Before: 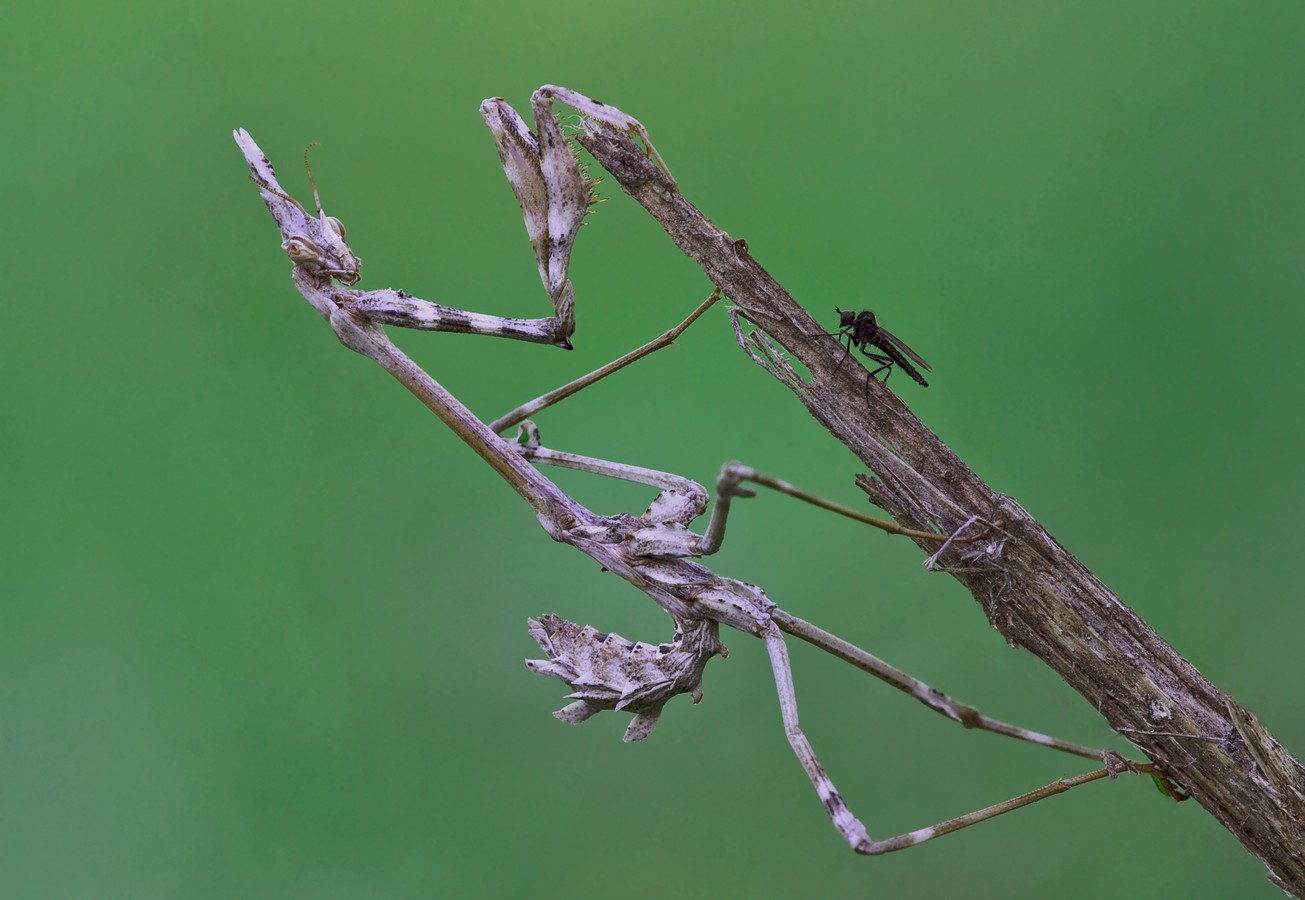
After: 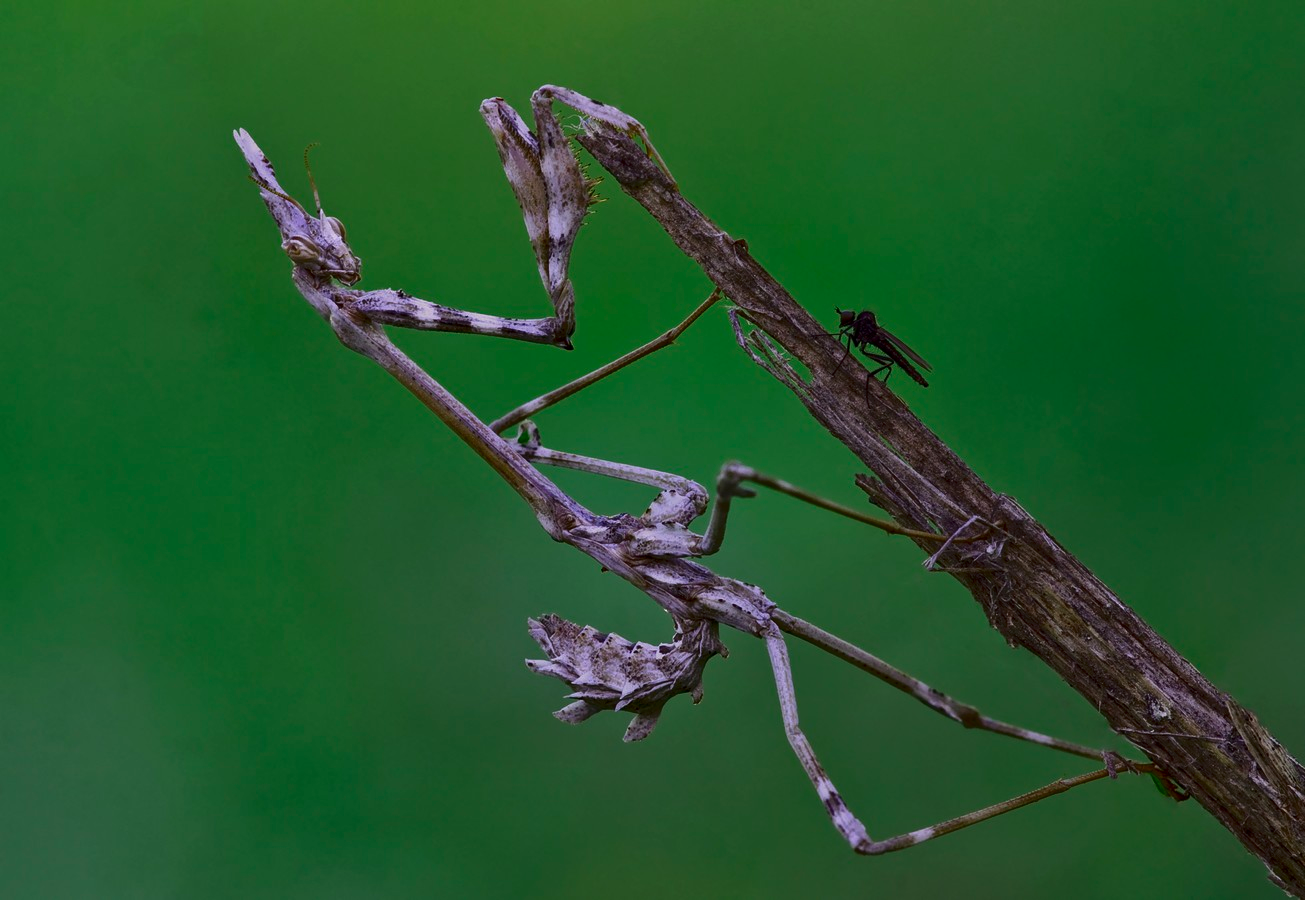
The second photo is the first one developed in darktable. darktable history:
contrast brightness saturation: brightness -0.254, saturation 0.198
